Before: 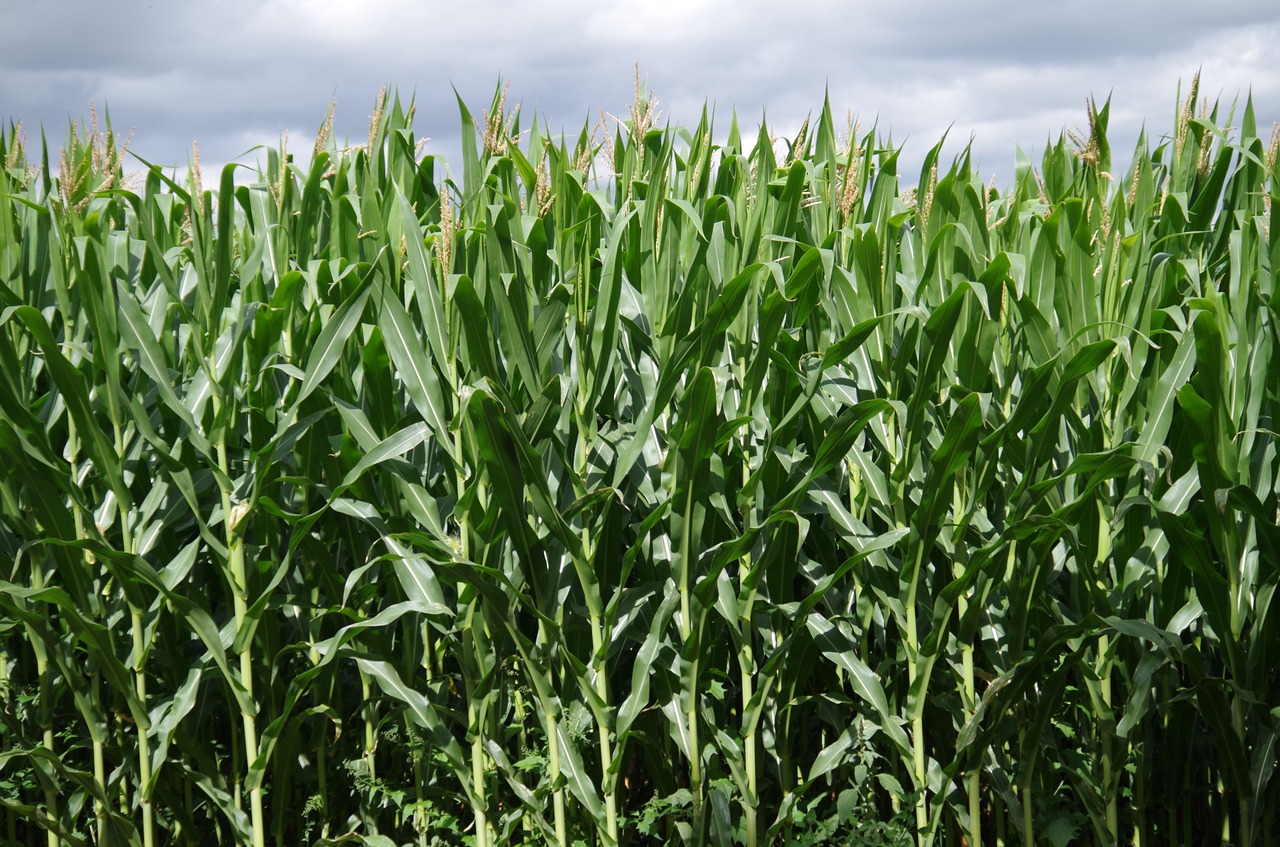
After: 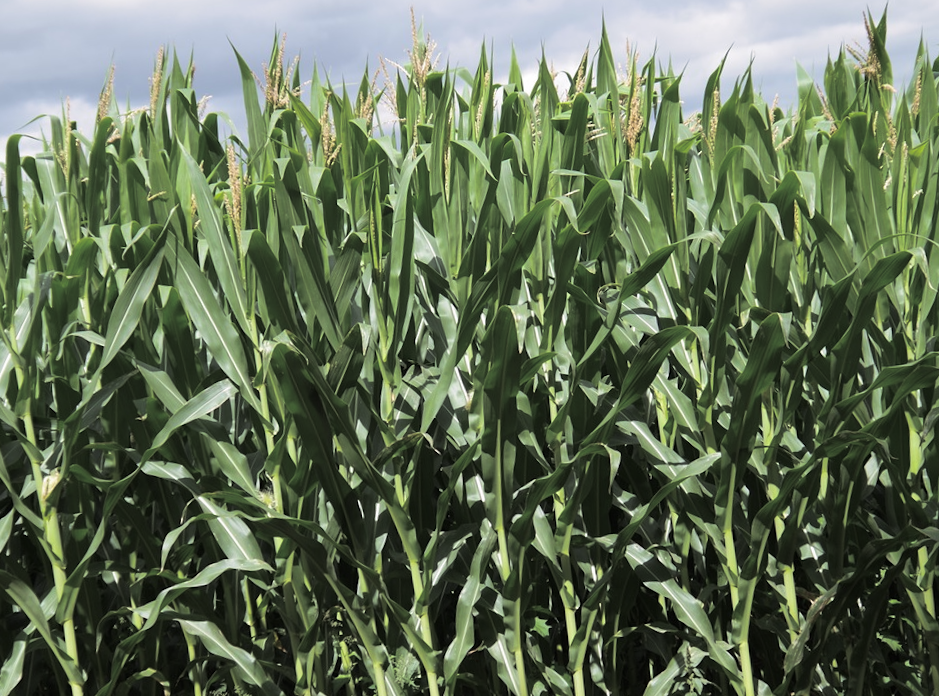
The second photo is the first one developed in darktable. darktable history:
crop and rotate: left 17.046%, top 10.659%, right 12.989%, bottom 14.553%
split-toning: shadows › hue 36°, shadows › saturation 0.05, highlights › hue 10.8°, highlights › saturation 0.15, compress 40%
rotate and perspective: rotation -4.2°, shear 0.006, automatic cropping off
